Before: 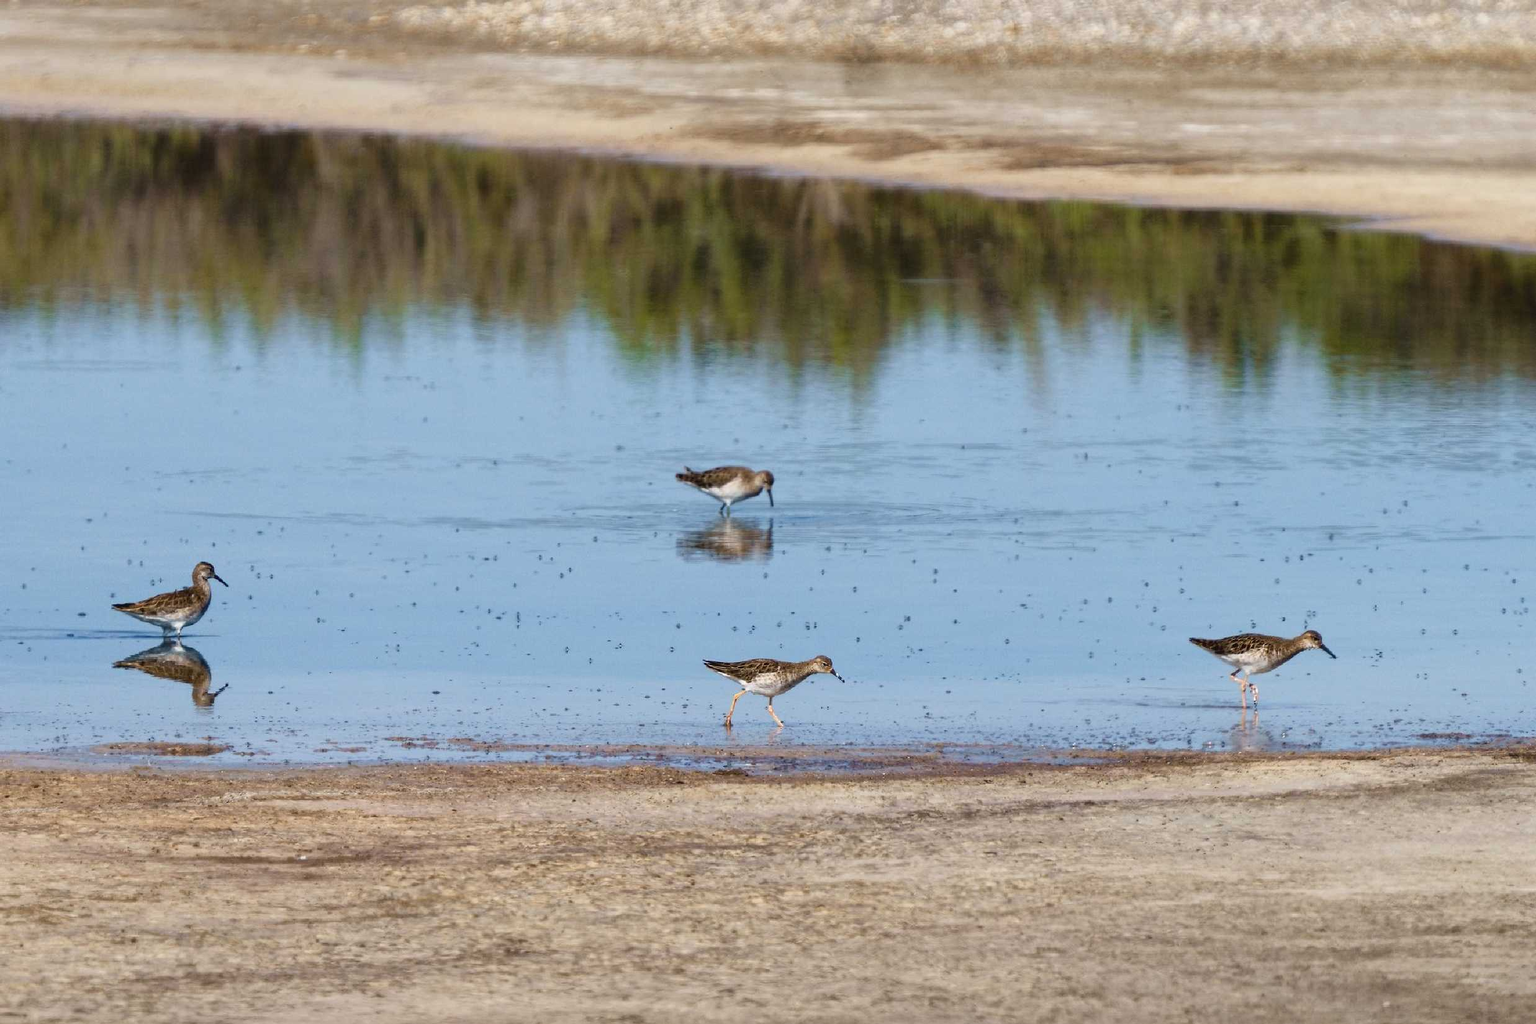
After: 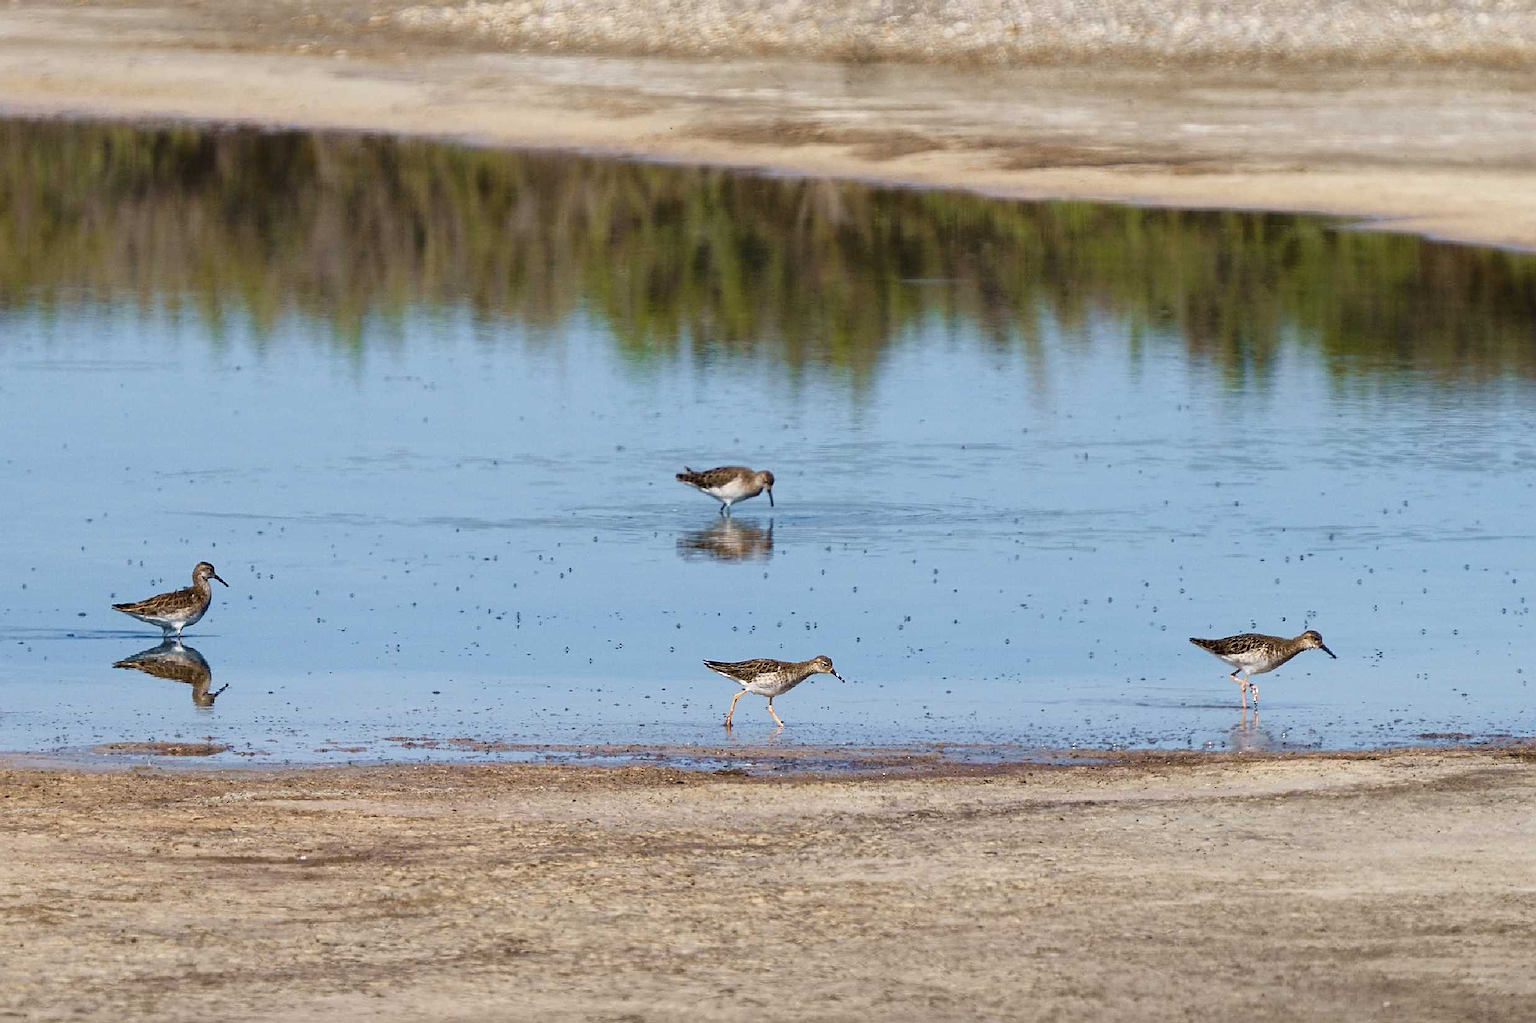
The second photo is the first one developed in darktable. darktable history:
sharpen: on, module defaults
bloom: size 9%, threshold 100%, strength 7%
